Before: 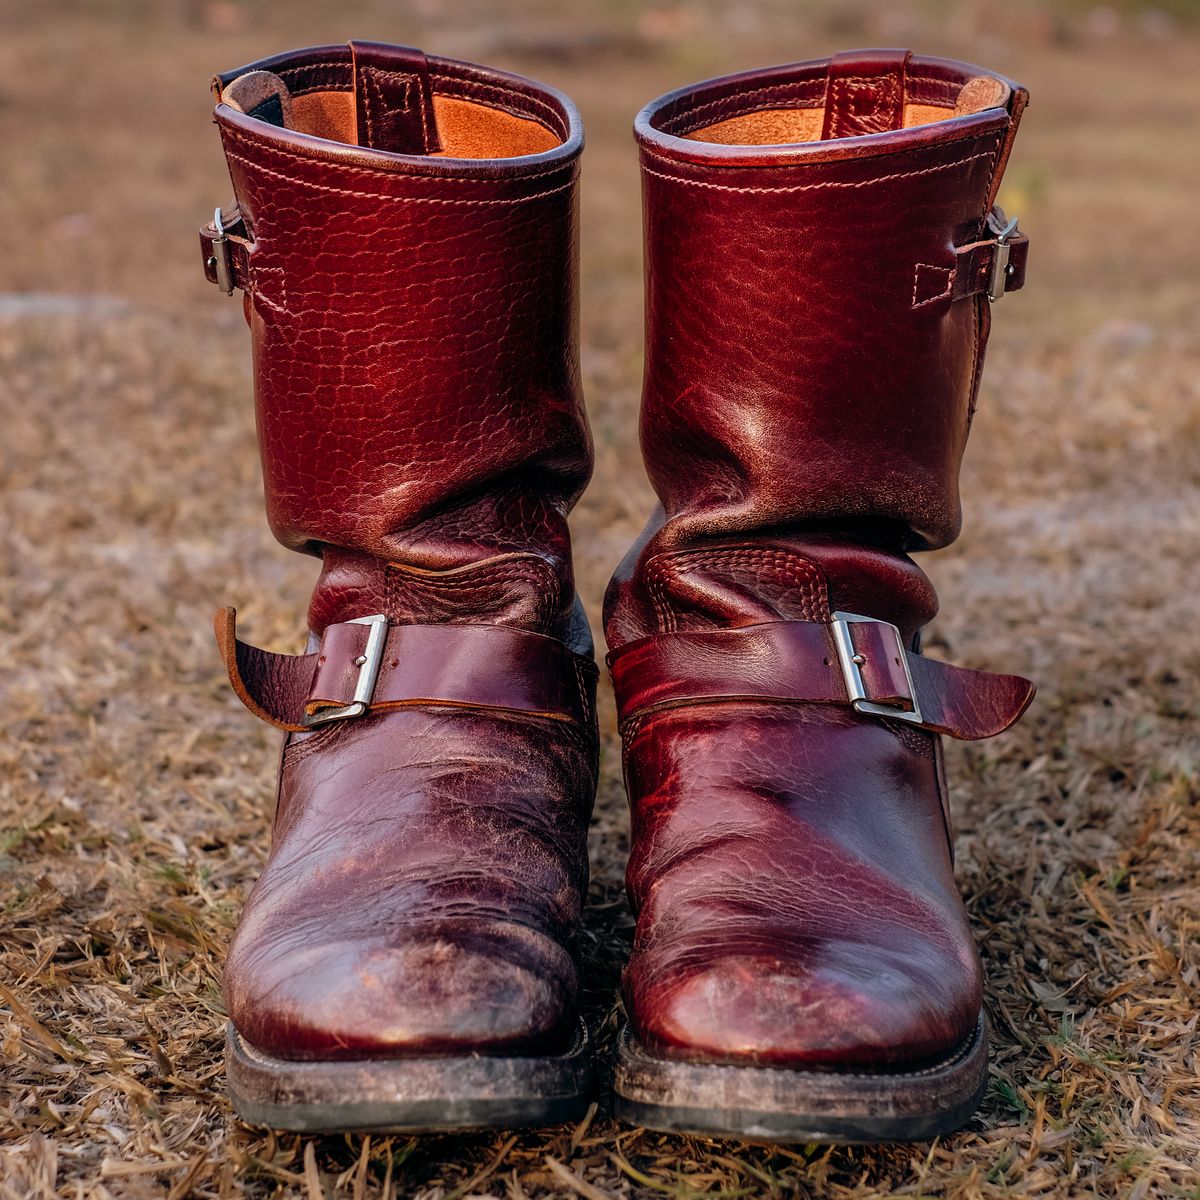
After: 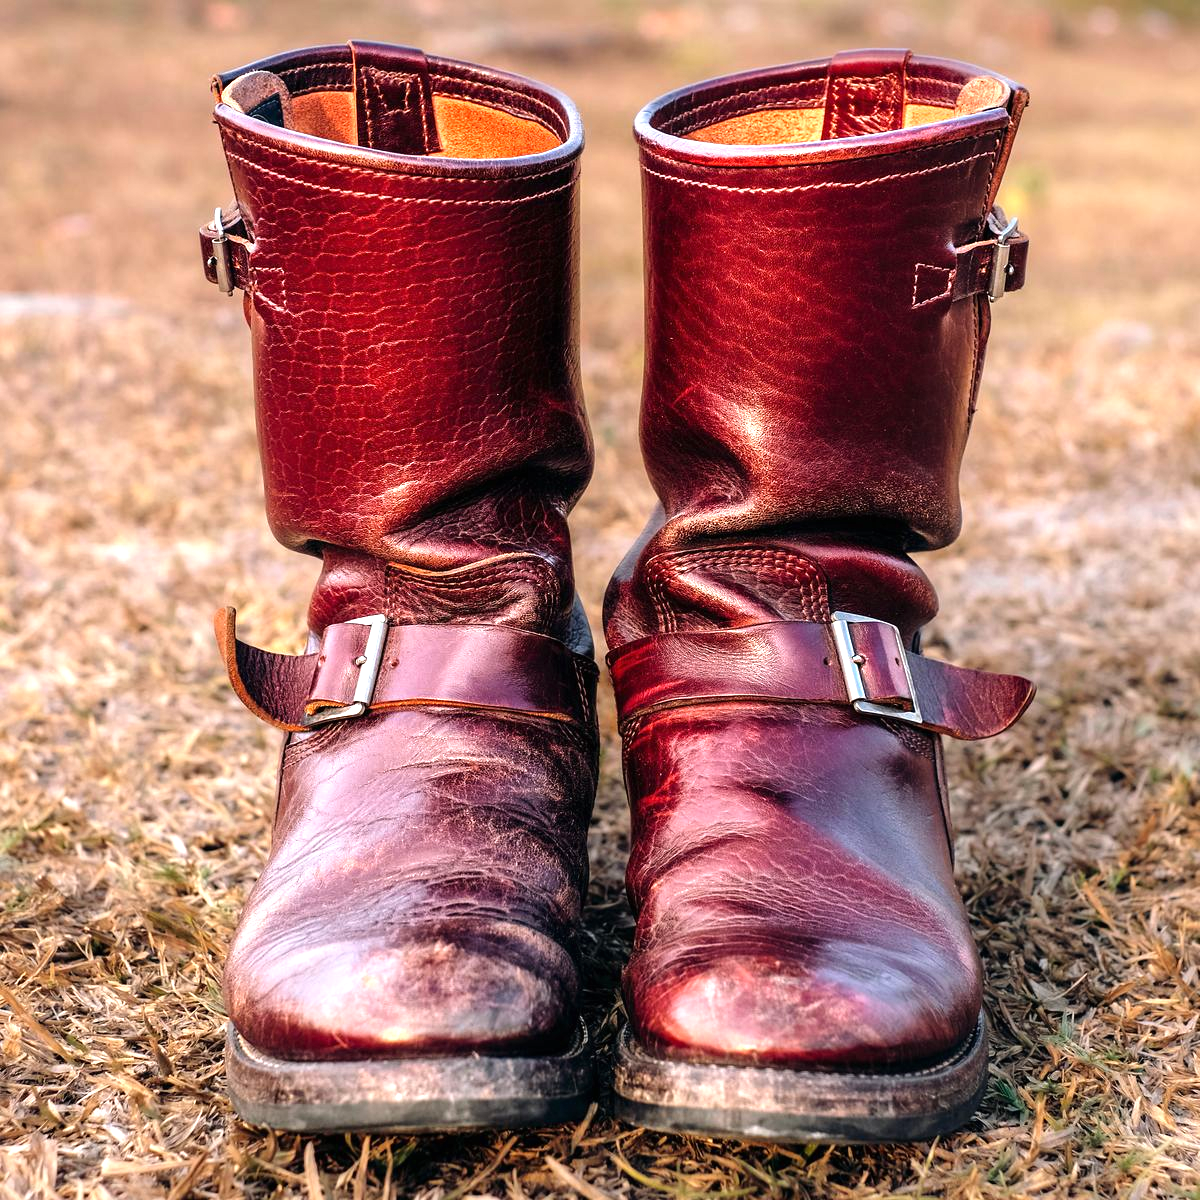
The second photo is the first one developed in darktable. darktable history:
tone equalizer: -8 EV -0.41 EV, -7 EV -0.418 EV, -6 EV -0.337 EV, -5 EV -0.227 EV, -3 EV 0.232 EV, -2 EV 0.353 EV, -1 EV 0.413 EV, +0 EV 0.421 EV, mask exposure compensation -0.513 EV
exposure: black level correction 0, exposure 0.897 EV, compensate highlight preservation false
